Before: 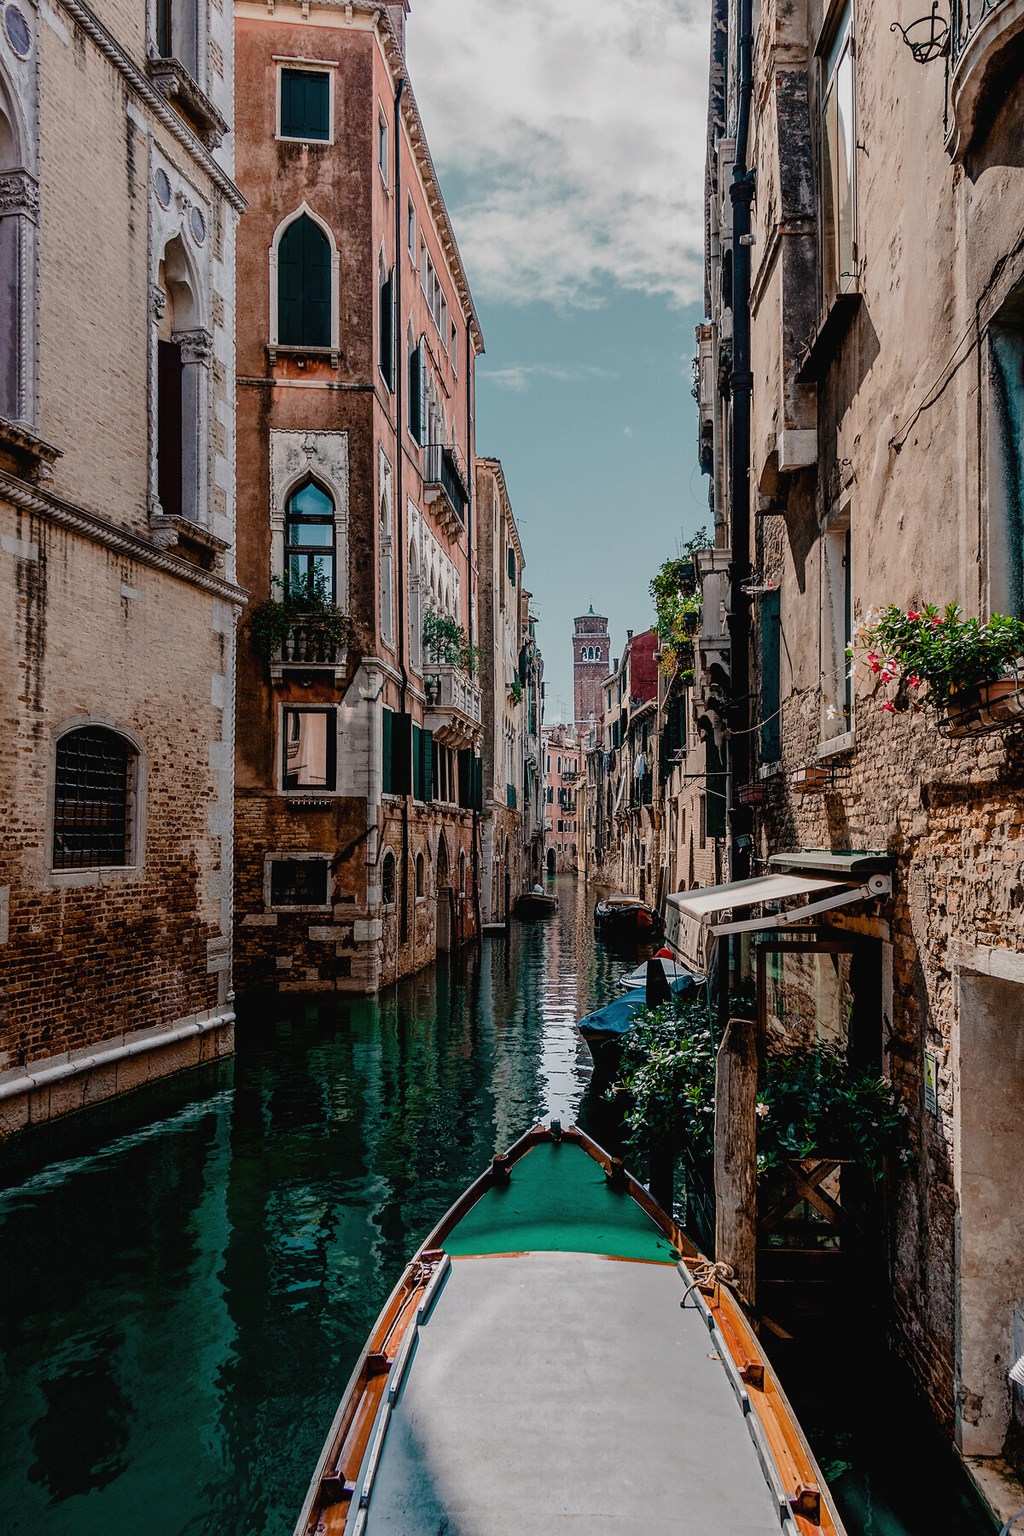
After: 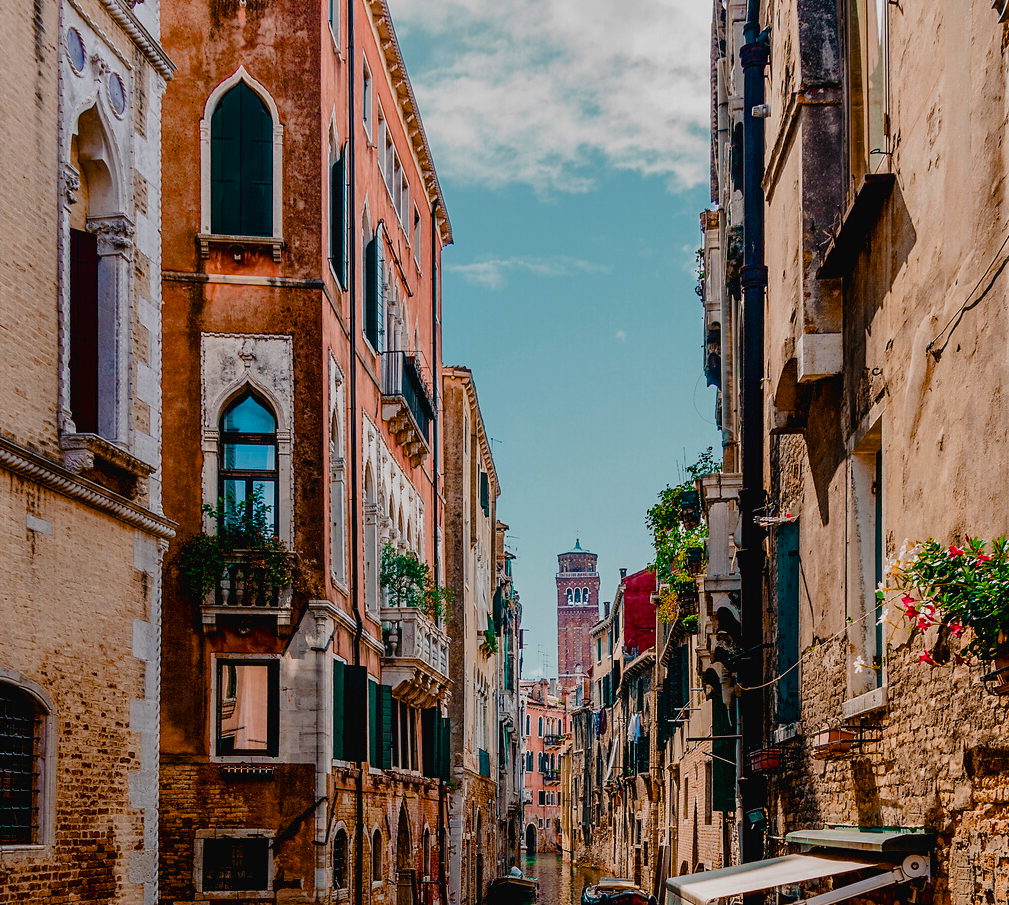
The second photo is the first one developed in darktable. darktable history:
contrast brightness saturation: saturation 0.103
color balance rgb: linear chroma grading › global chroma 19.687%, perceptual saturation grading › global saturation 45.695%, perceptual saturation grading › highlights -50.007%, perceptual saturation grading › shadows 30.824%, global vibrance 20%
crop and rotate: left 9.655%, top 9.467%, right 6.194%, bottom 40.221%
